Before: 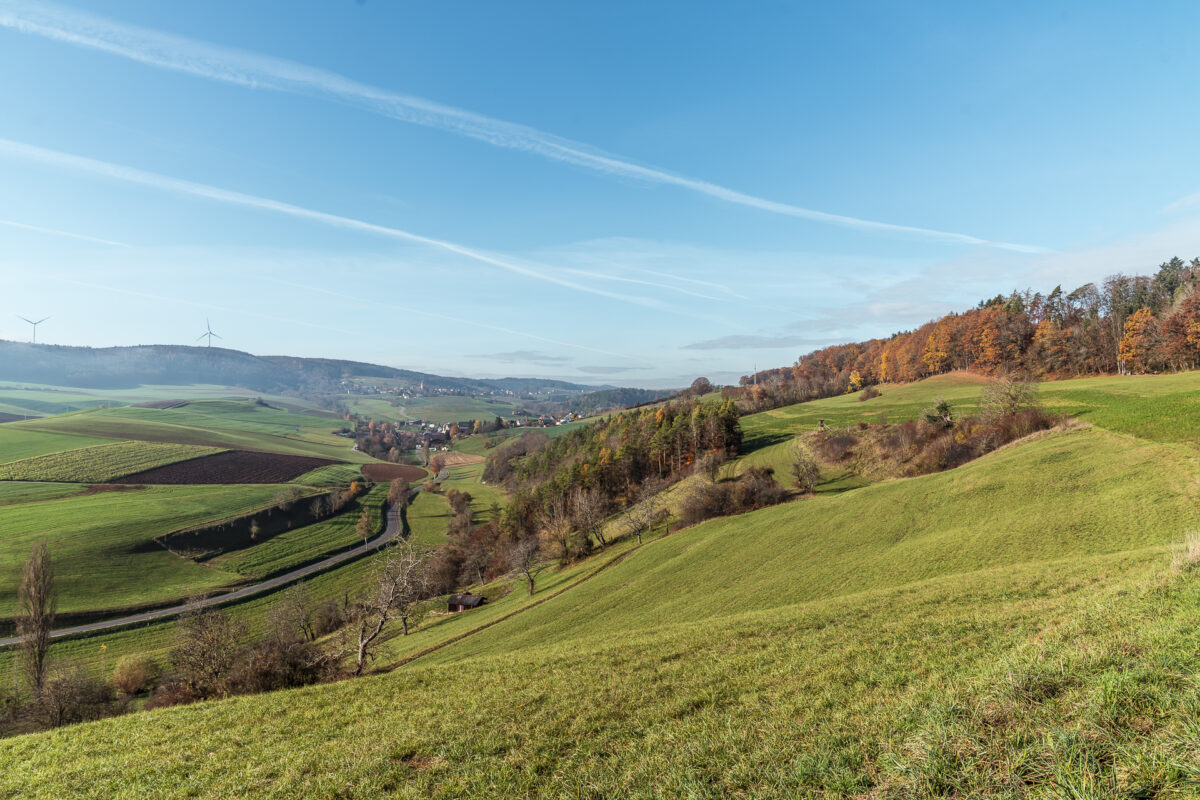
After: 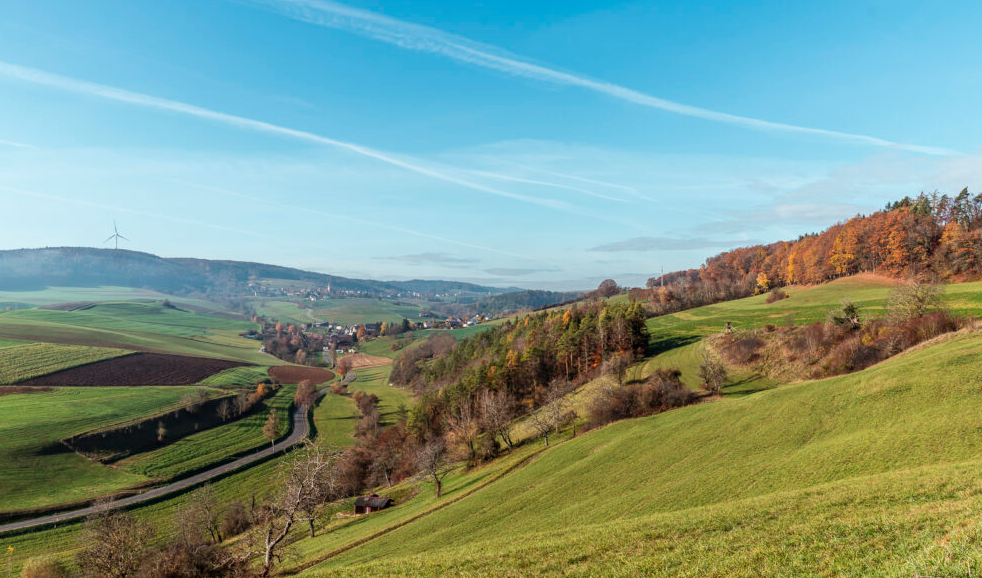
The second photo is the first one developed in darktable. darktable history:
crop: left 7.808%, top 12.303%, right 10.315%, bottom 15.44%
